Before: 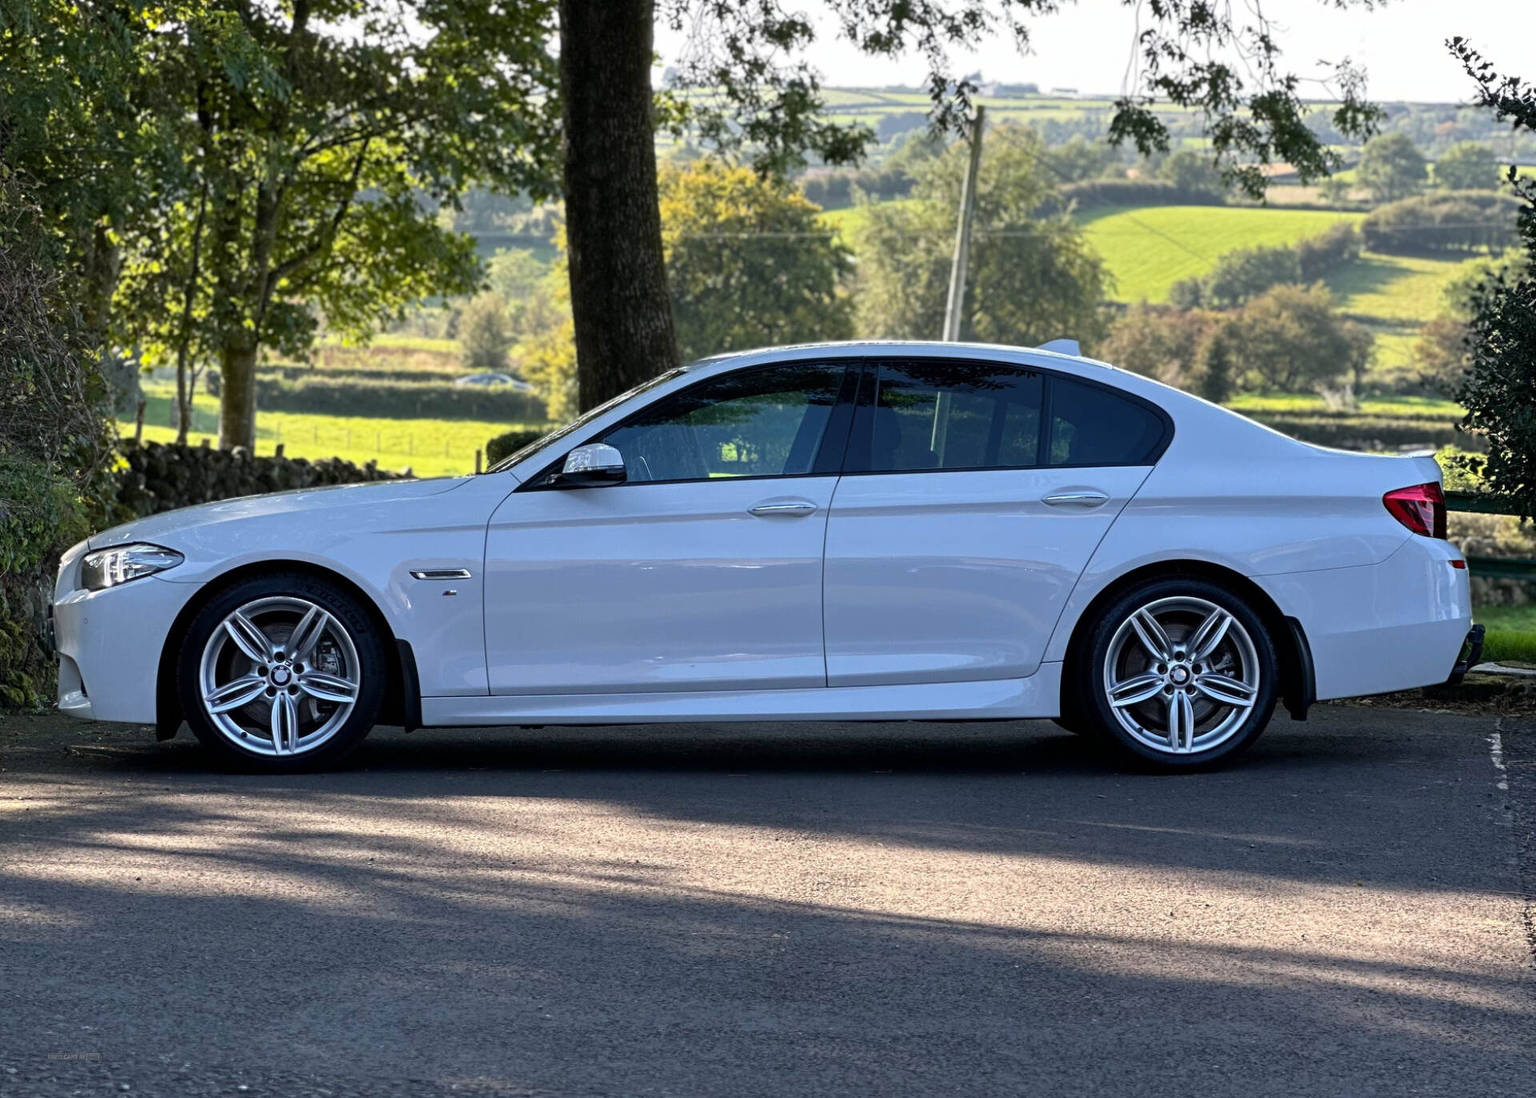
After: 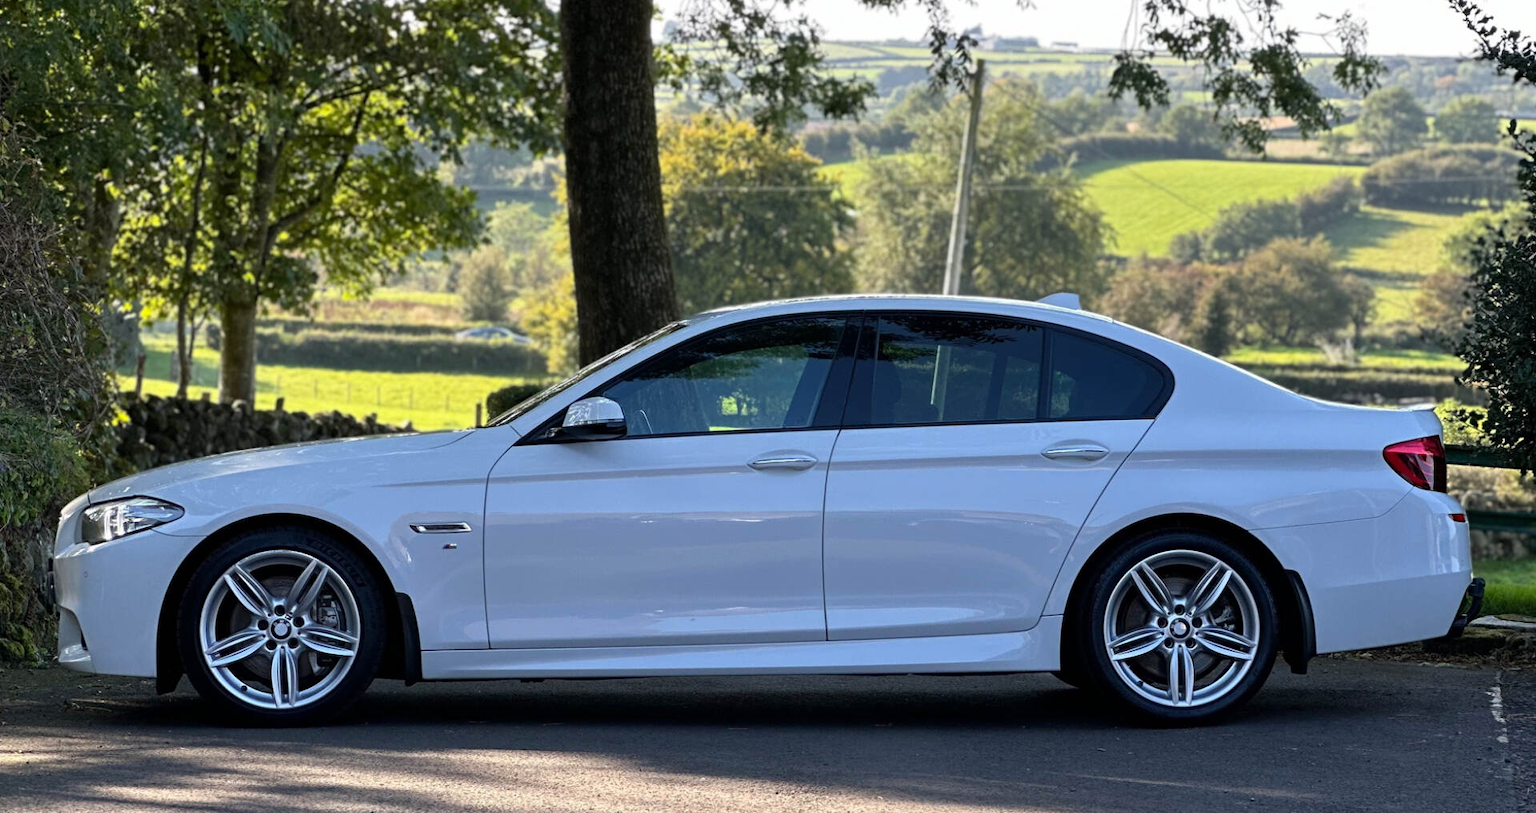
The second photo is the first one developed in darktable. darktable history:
crop: top 4.231%, bottom 21.582%
